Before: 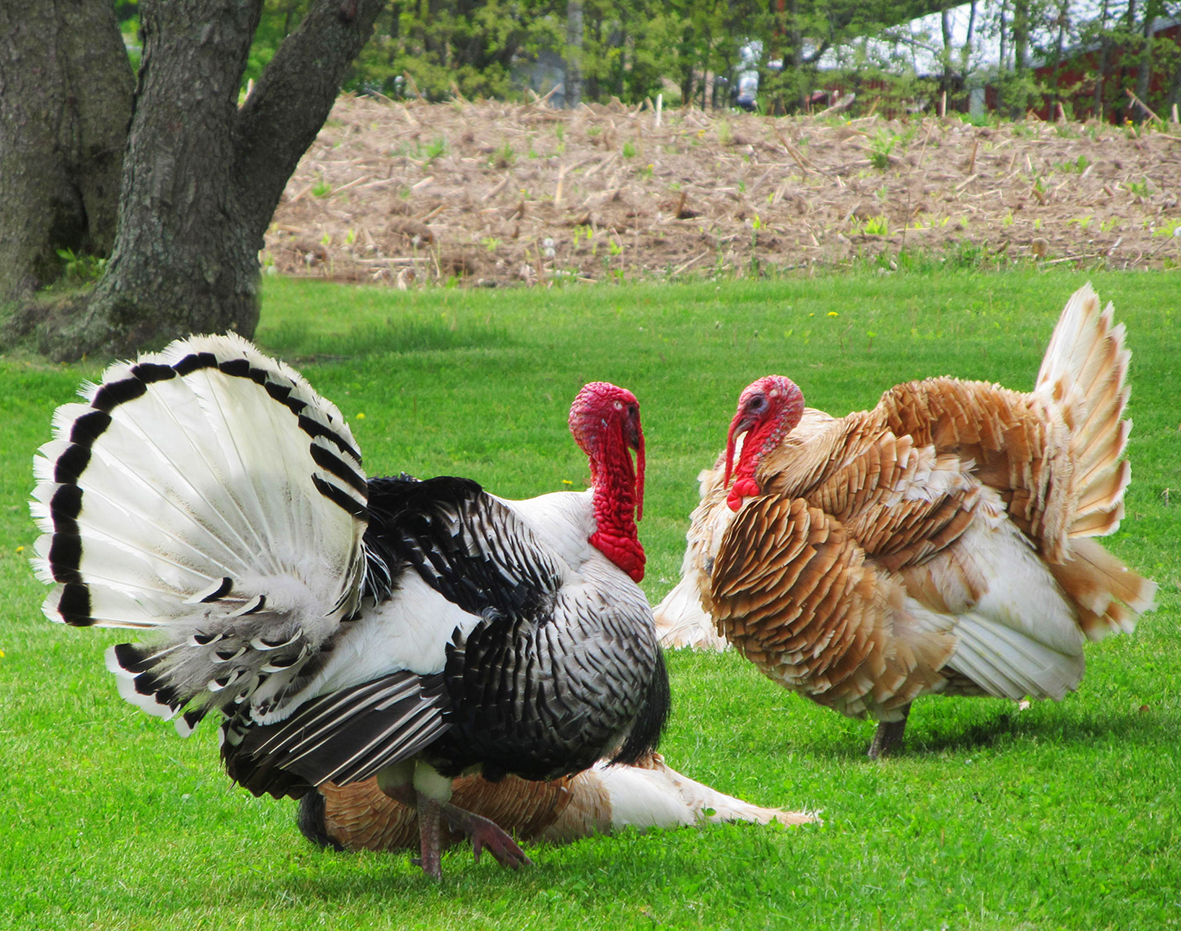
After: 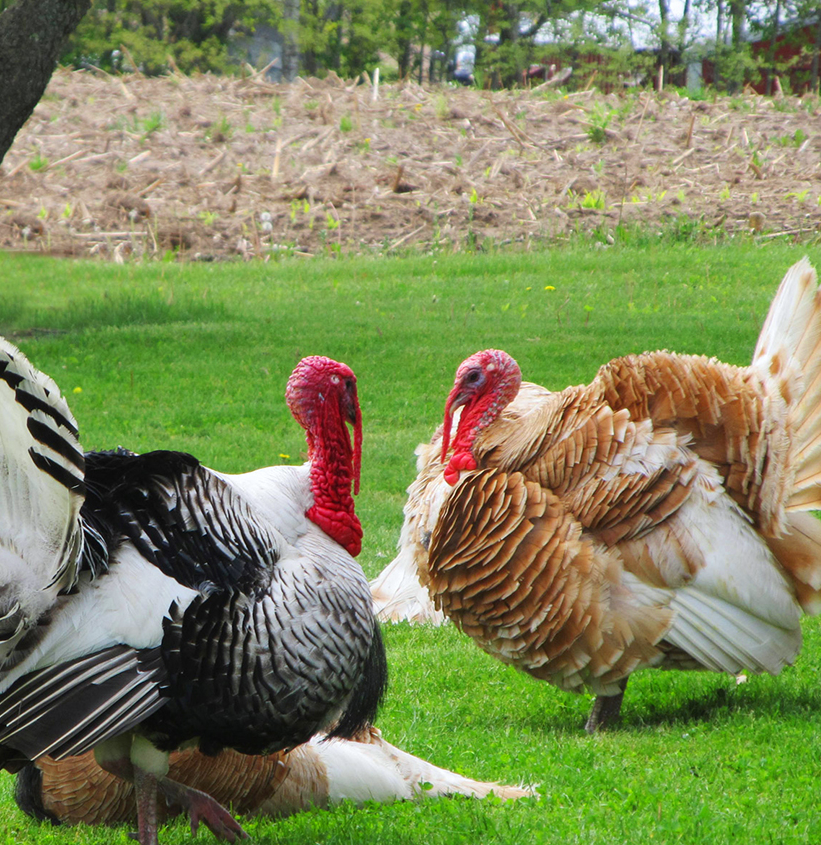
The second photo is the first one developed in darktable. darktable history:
crop and rotate: left 24.034%, top 2.838%, right 6.406%, bottom 6.299%
white balance: red 0.988, blue 1.017
